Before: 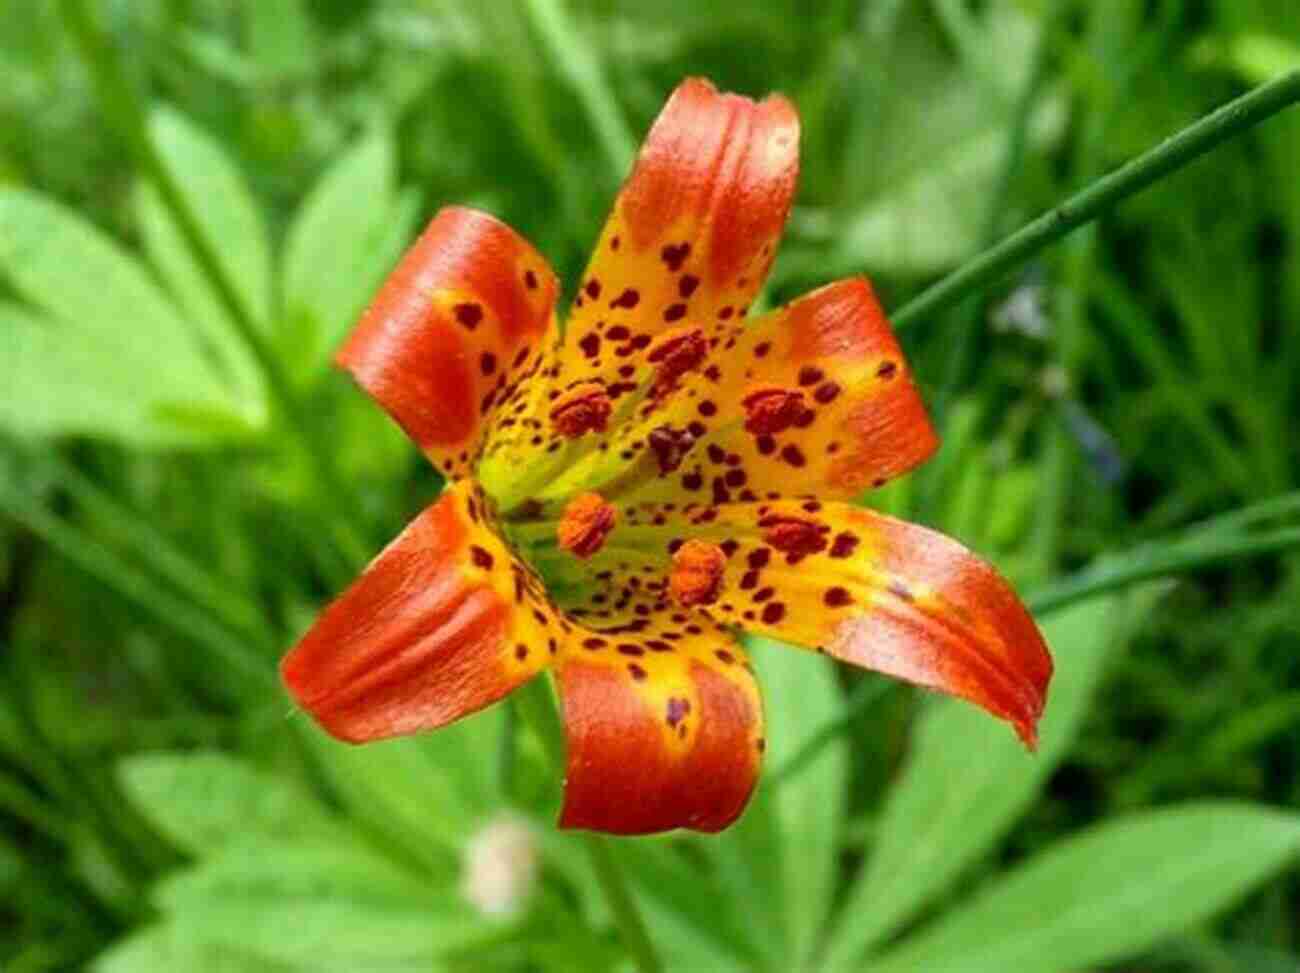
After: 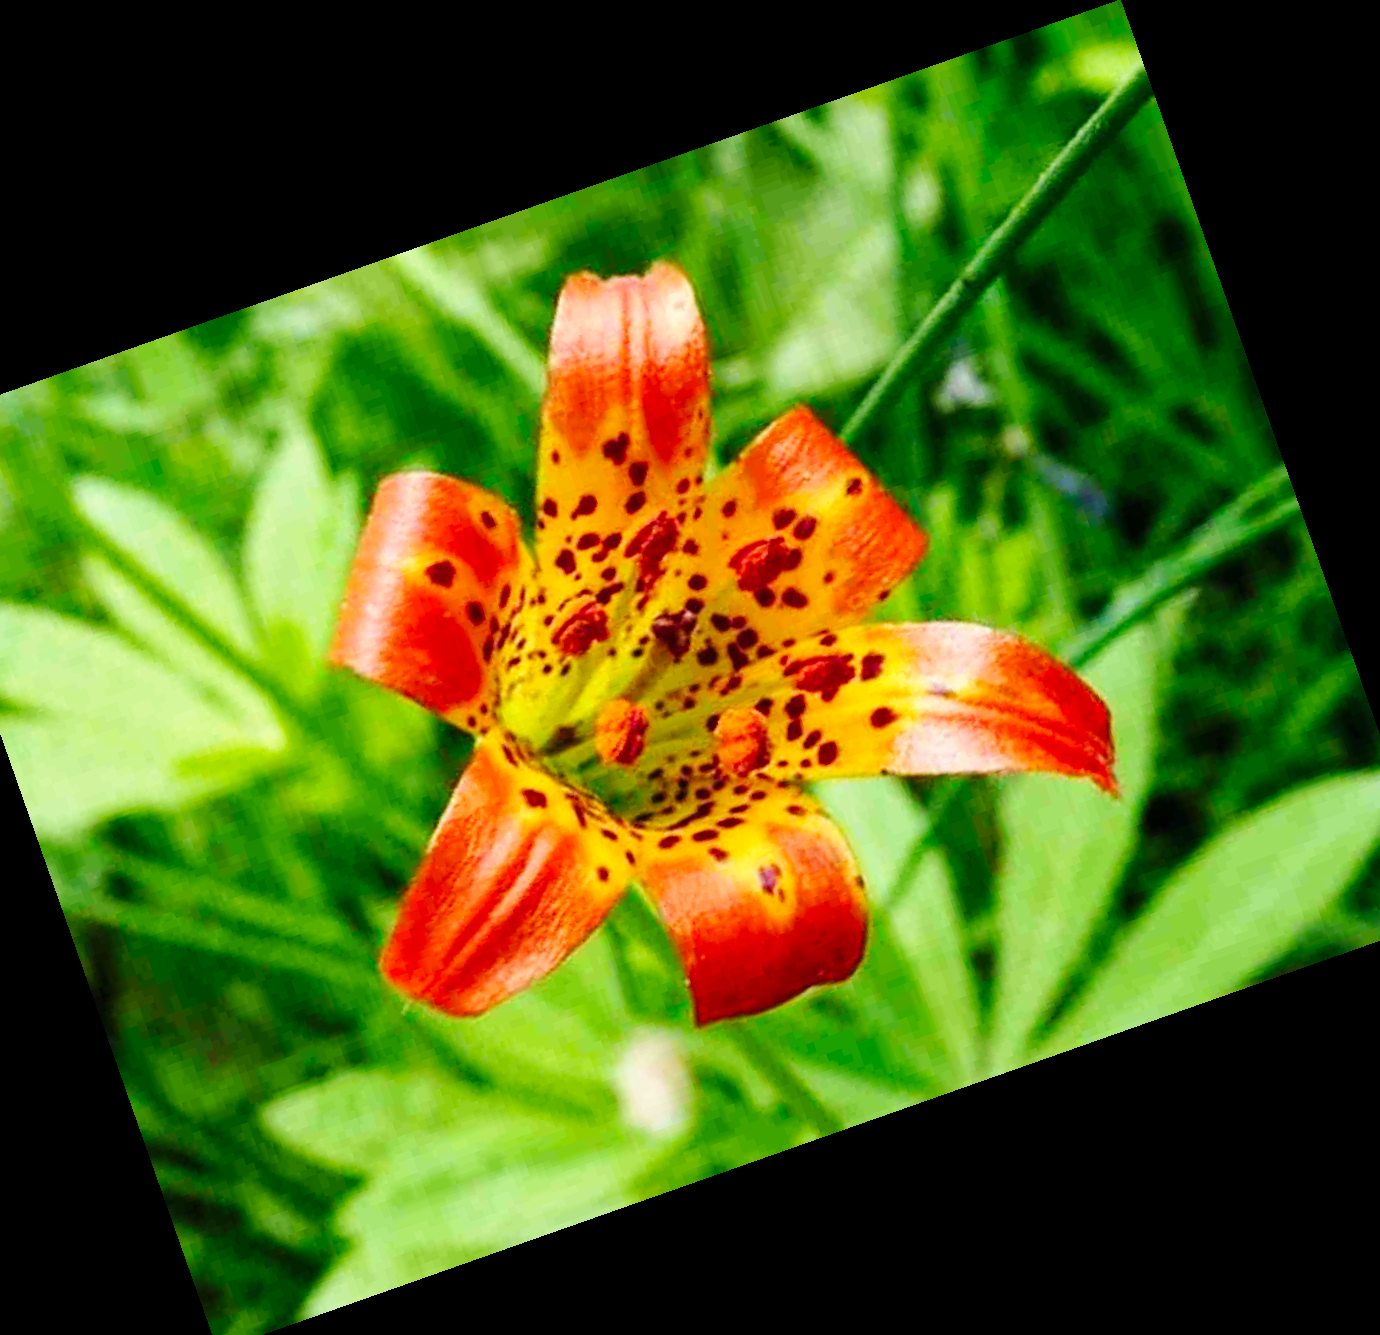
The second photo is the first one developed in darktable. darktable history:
base curve: curves: ch0 [(0, 0) (0.032, 0.025) (0.121, 0.166) (0.206, 0.329) (0.605, 0.79) (1, 1)], preserve colors none
white balance: emerald 1
crop and rotate: angle 19.43°, left 6.812%, right 4.125%, bottom 1.087%
